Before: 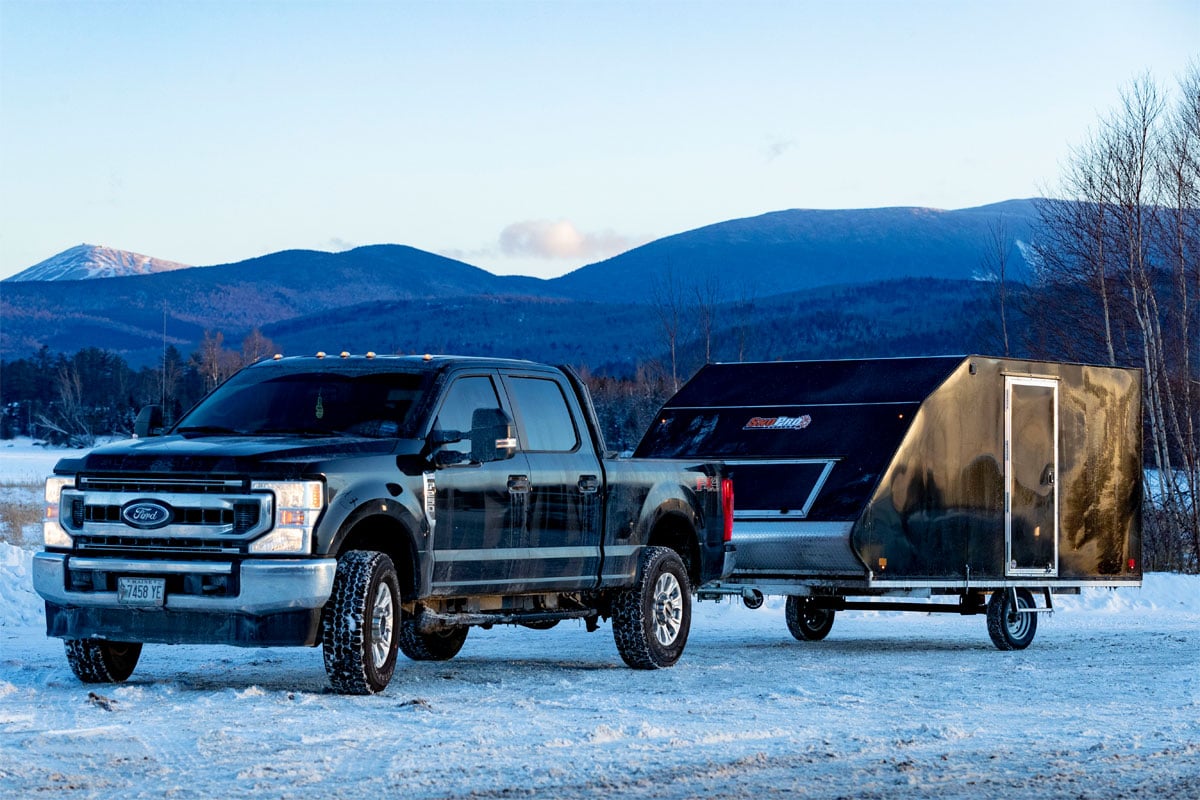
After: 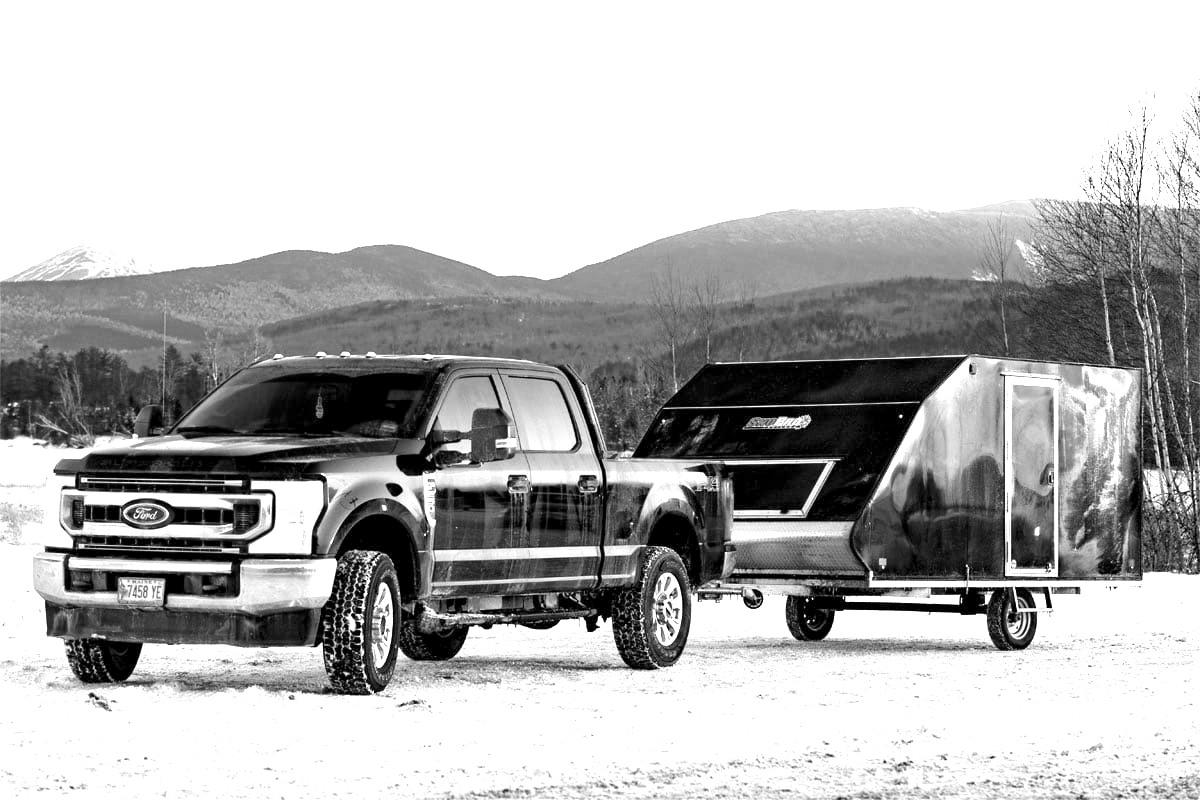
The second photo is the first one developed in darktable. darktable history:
monochrome: on, module defaults
exposure: black level correction 0.001, exposure 1.735 EV, compensate highlight preservation false
contrast brightness saturation: contrast 0.06, brightness -0.01, saturation -0.23
